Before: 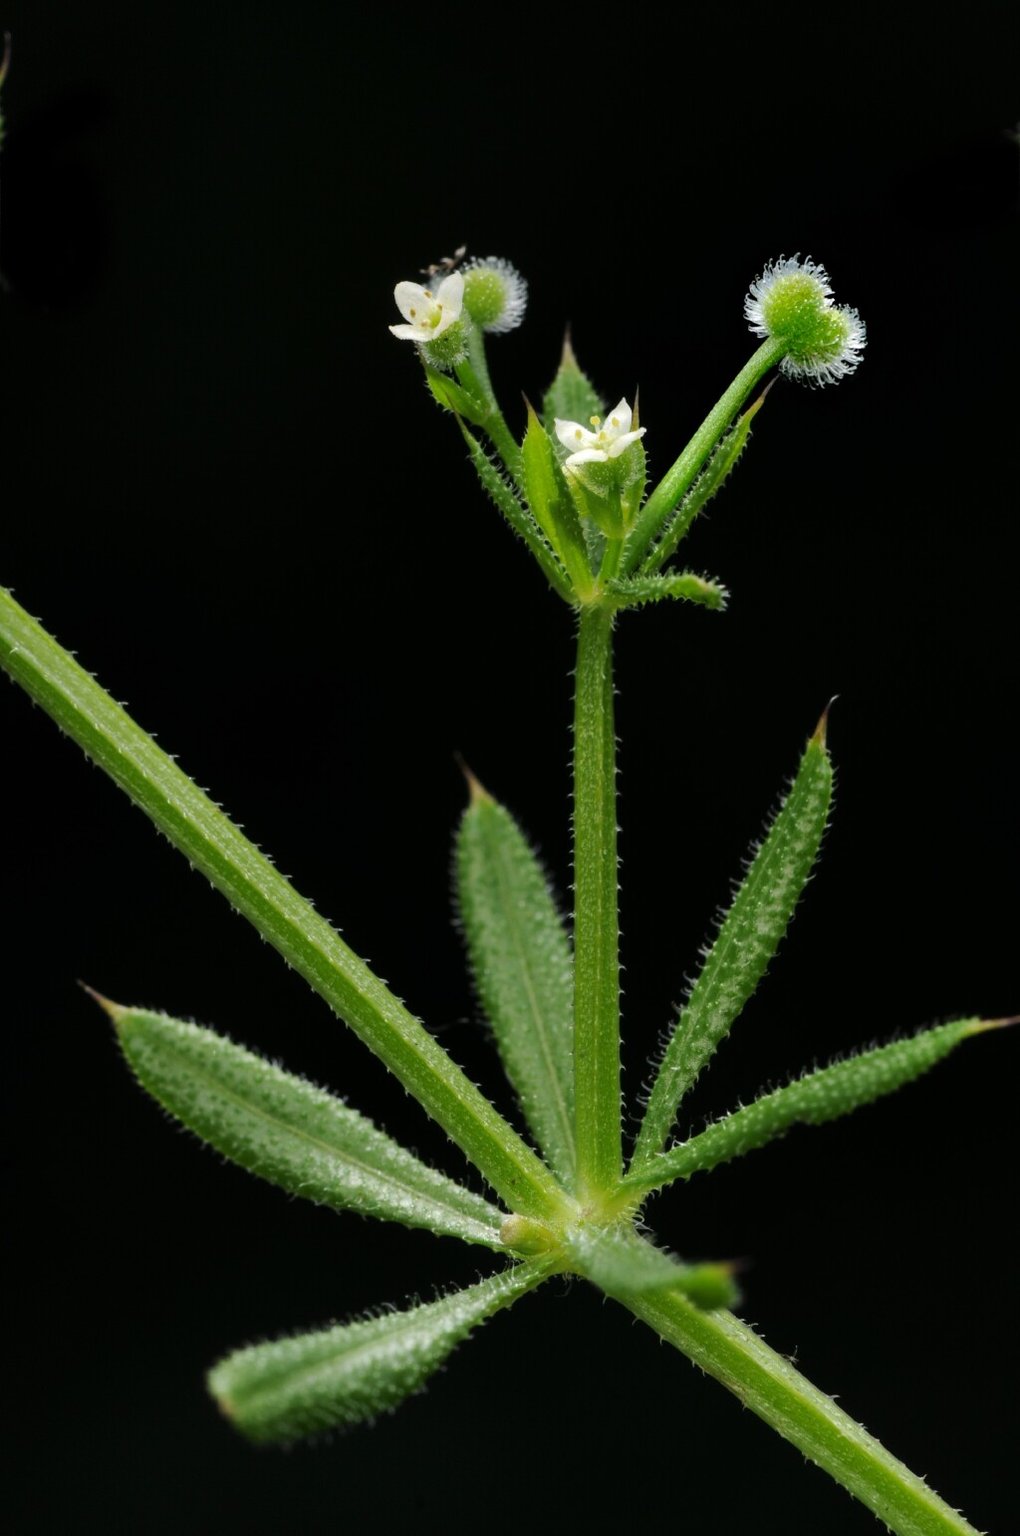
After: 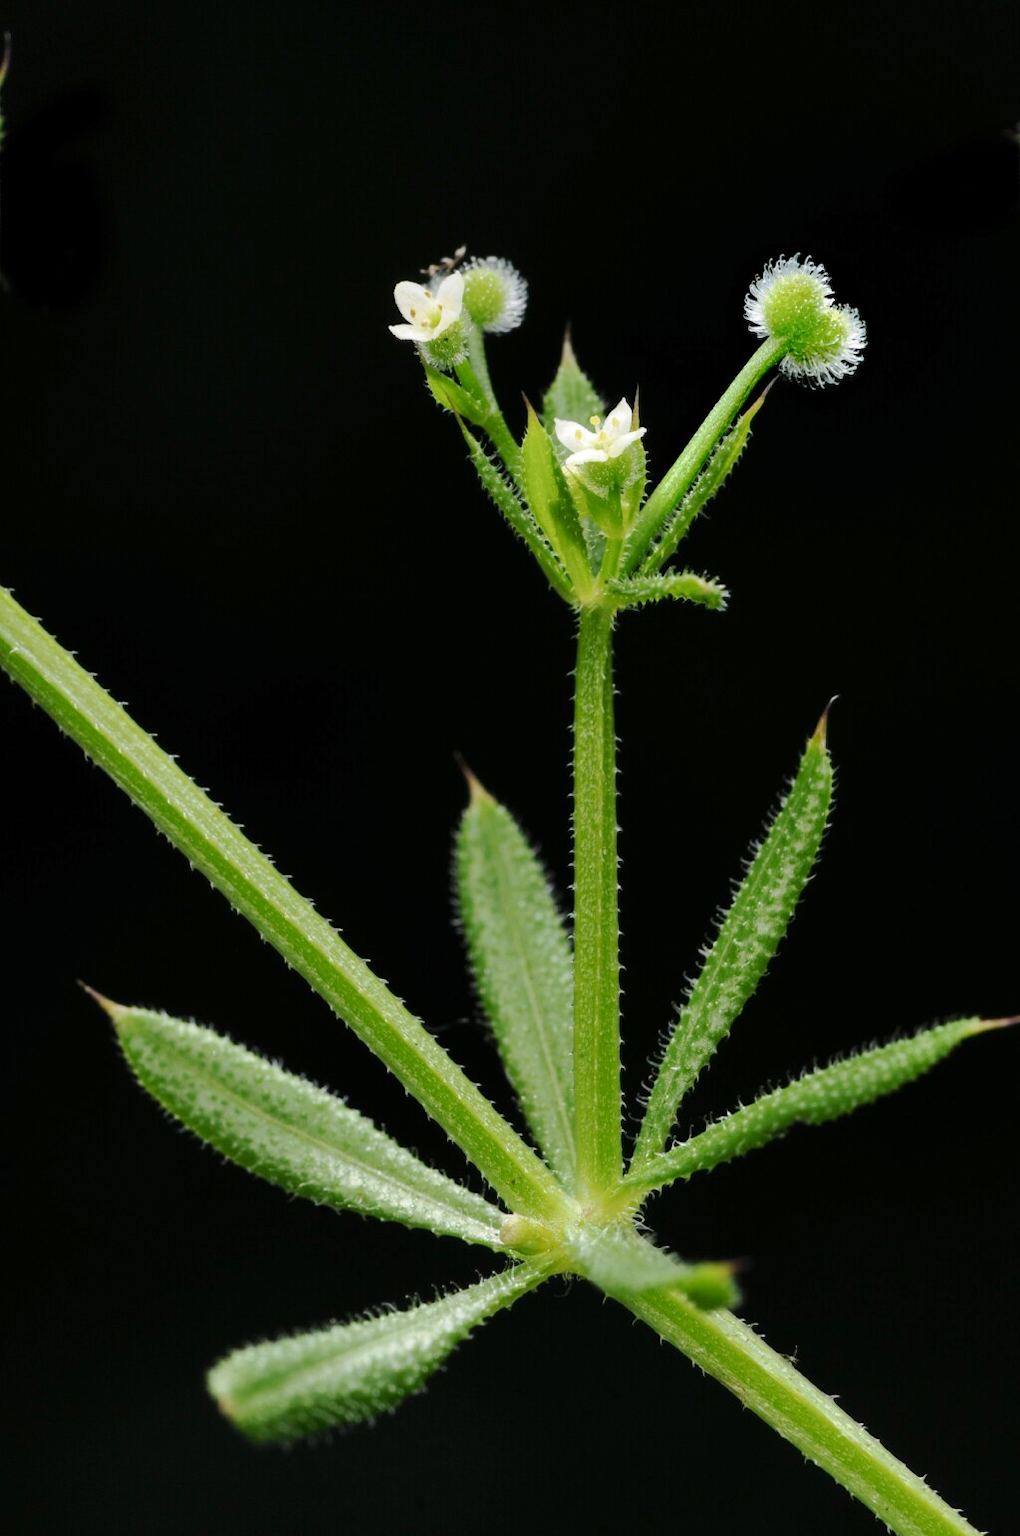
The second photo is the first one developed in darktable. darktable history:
tone curve: curves: ch0 [(0, 0) (0.003, 0.004) (0.011, 0.015) (0.025, 0.033) (0.044, 0.058) (0.069, 0.091) (0.1, 0.131) (0.136, 0.178) (0.177, 0.232) (0.224, 0.294) (0.277, 0.362) (0.335, 0.434) (0.399, 0.512) (0.468, 0.582) (0.543, 0.646) (0.623, 0.713) (0.709, 0.783) (0.801, 0.876) (0.898, 0.938) (1, 1)], preserve colors none
